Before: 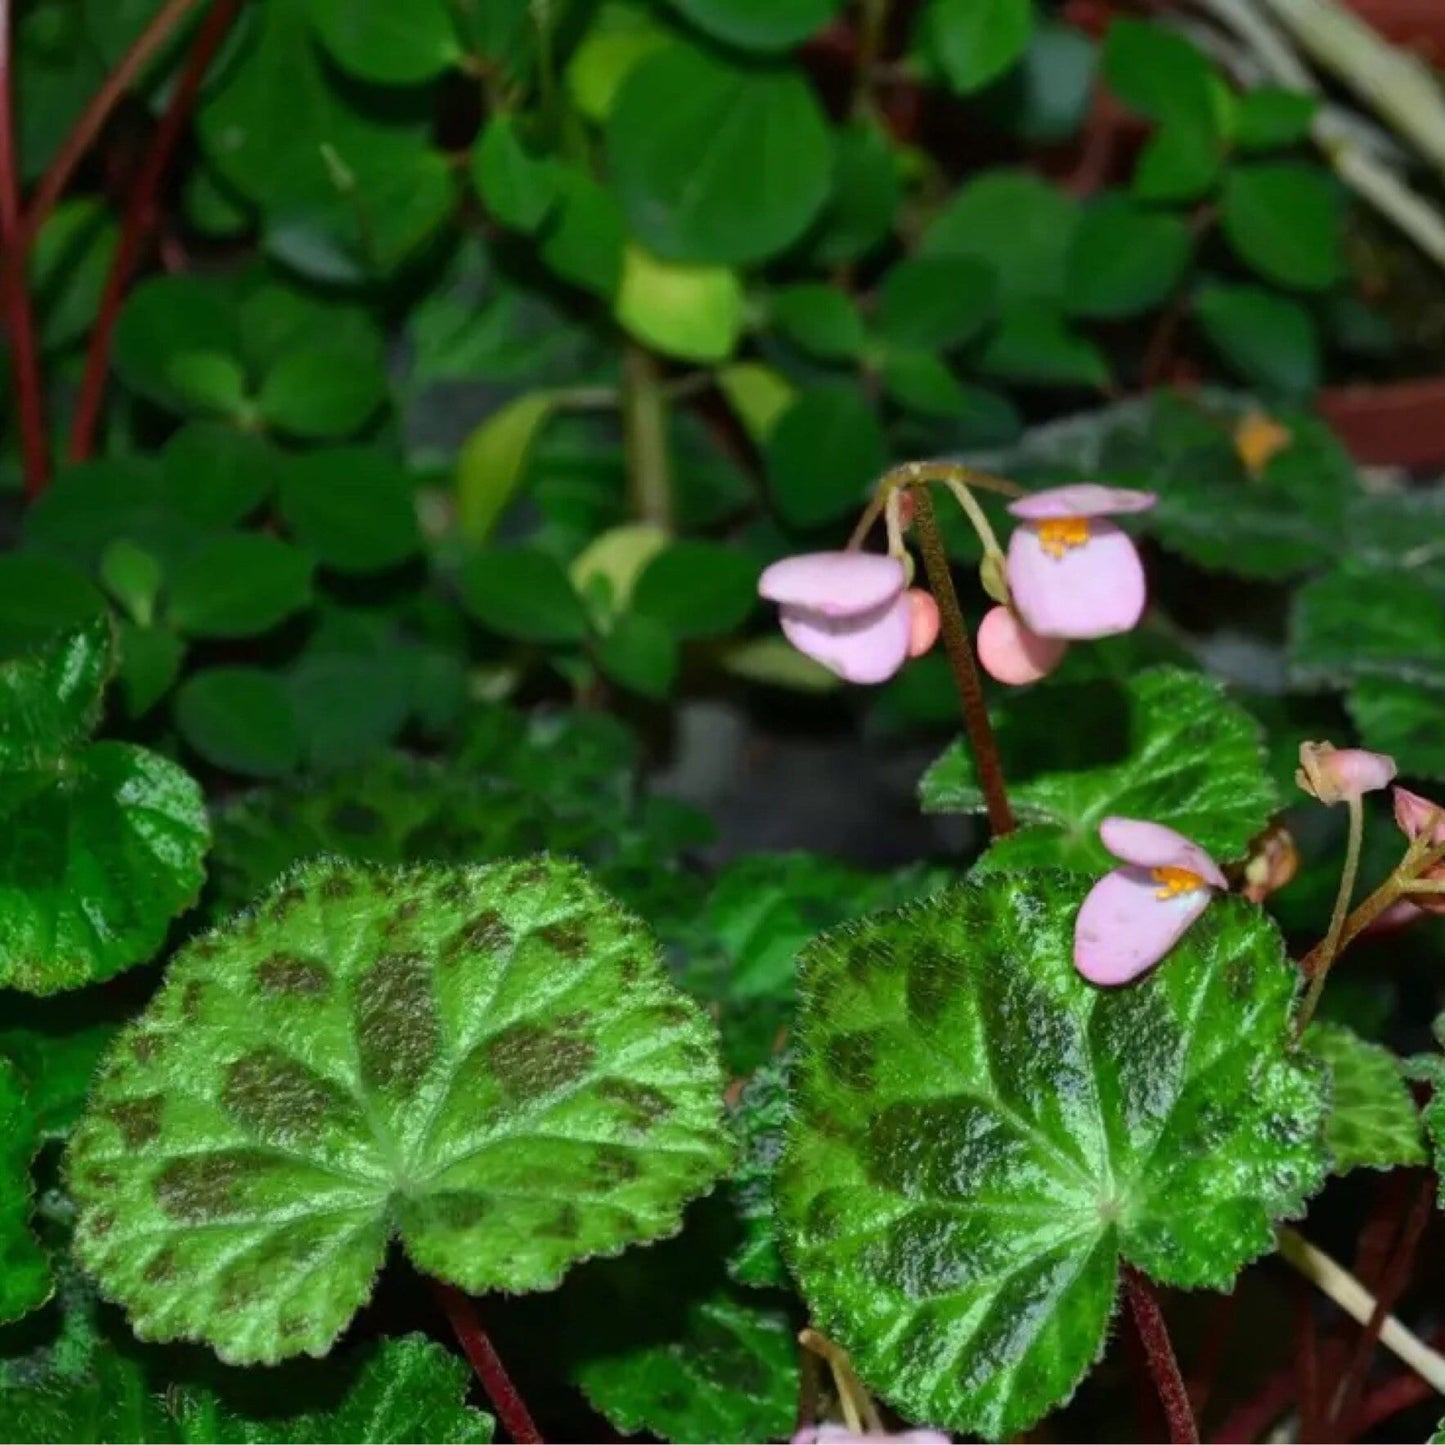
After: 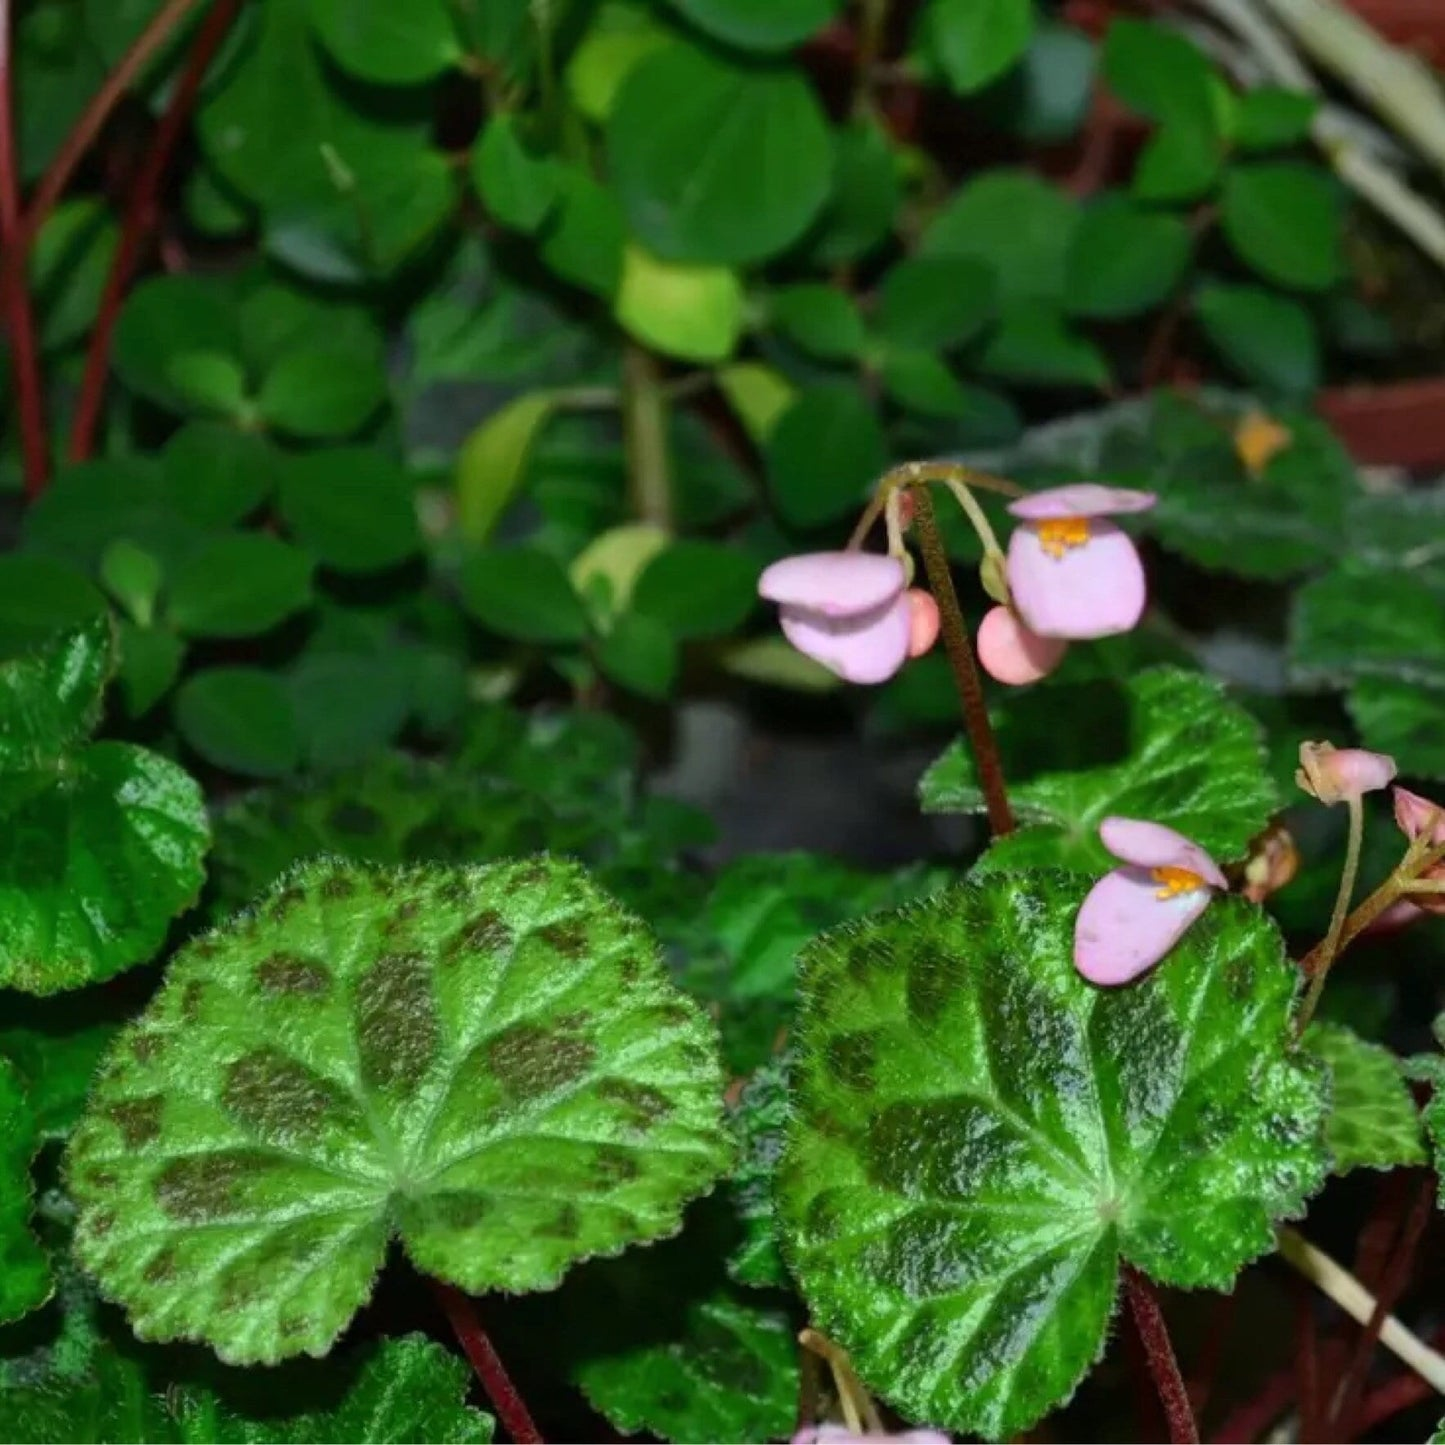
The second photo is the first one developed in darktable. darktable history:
shadows and highlights: shadows 24.16, highlights -79.2, soften with gaussian
